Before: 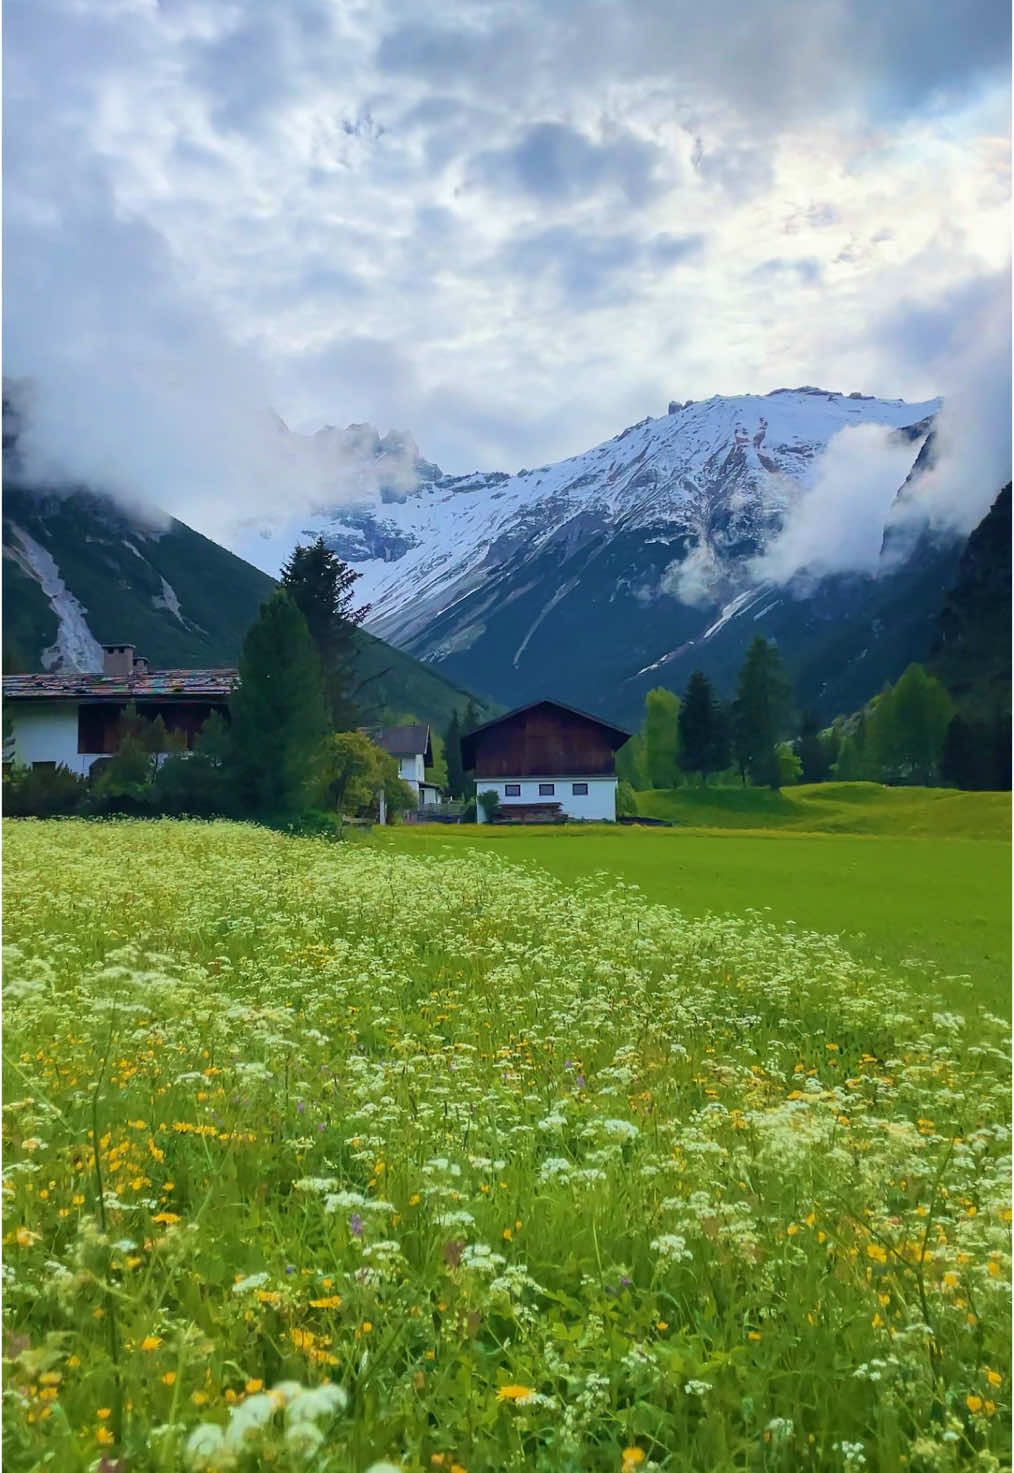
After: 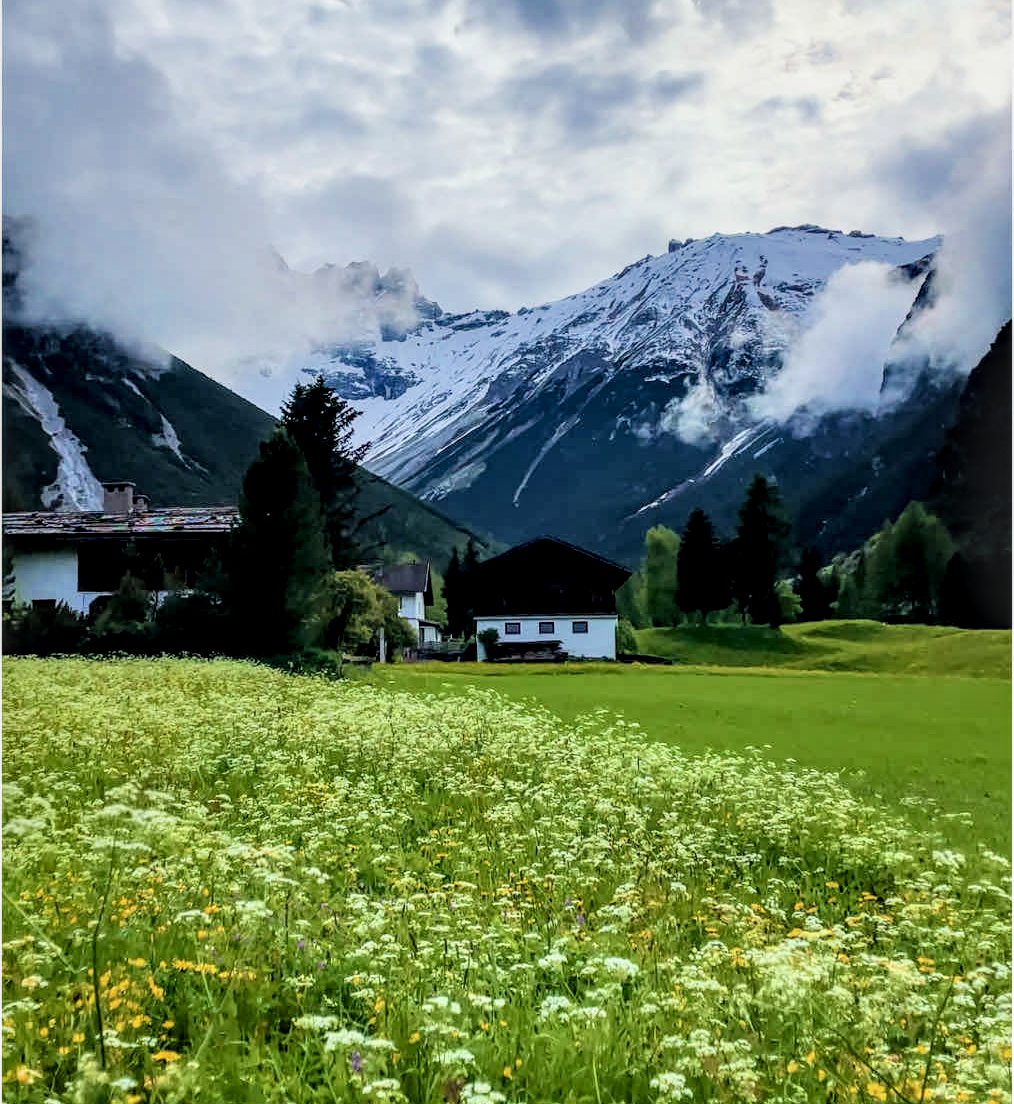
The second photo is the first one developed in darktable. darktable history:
crop: top 11.038%, bottom 13.962%
filmic rgb: black relative exposure -5 EV, hardness 2.88, contrast 1.3, highlights saturation mix -30%
local contrast: highlights 79%, shadows 56%, detail 175%, midtone range 0.428
